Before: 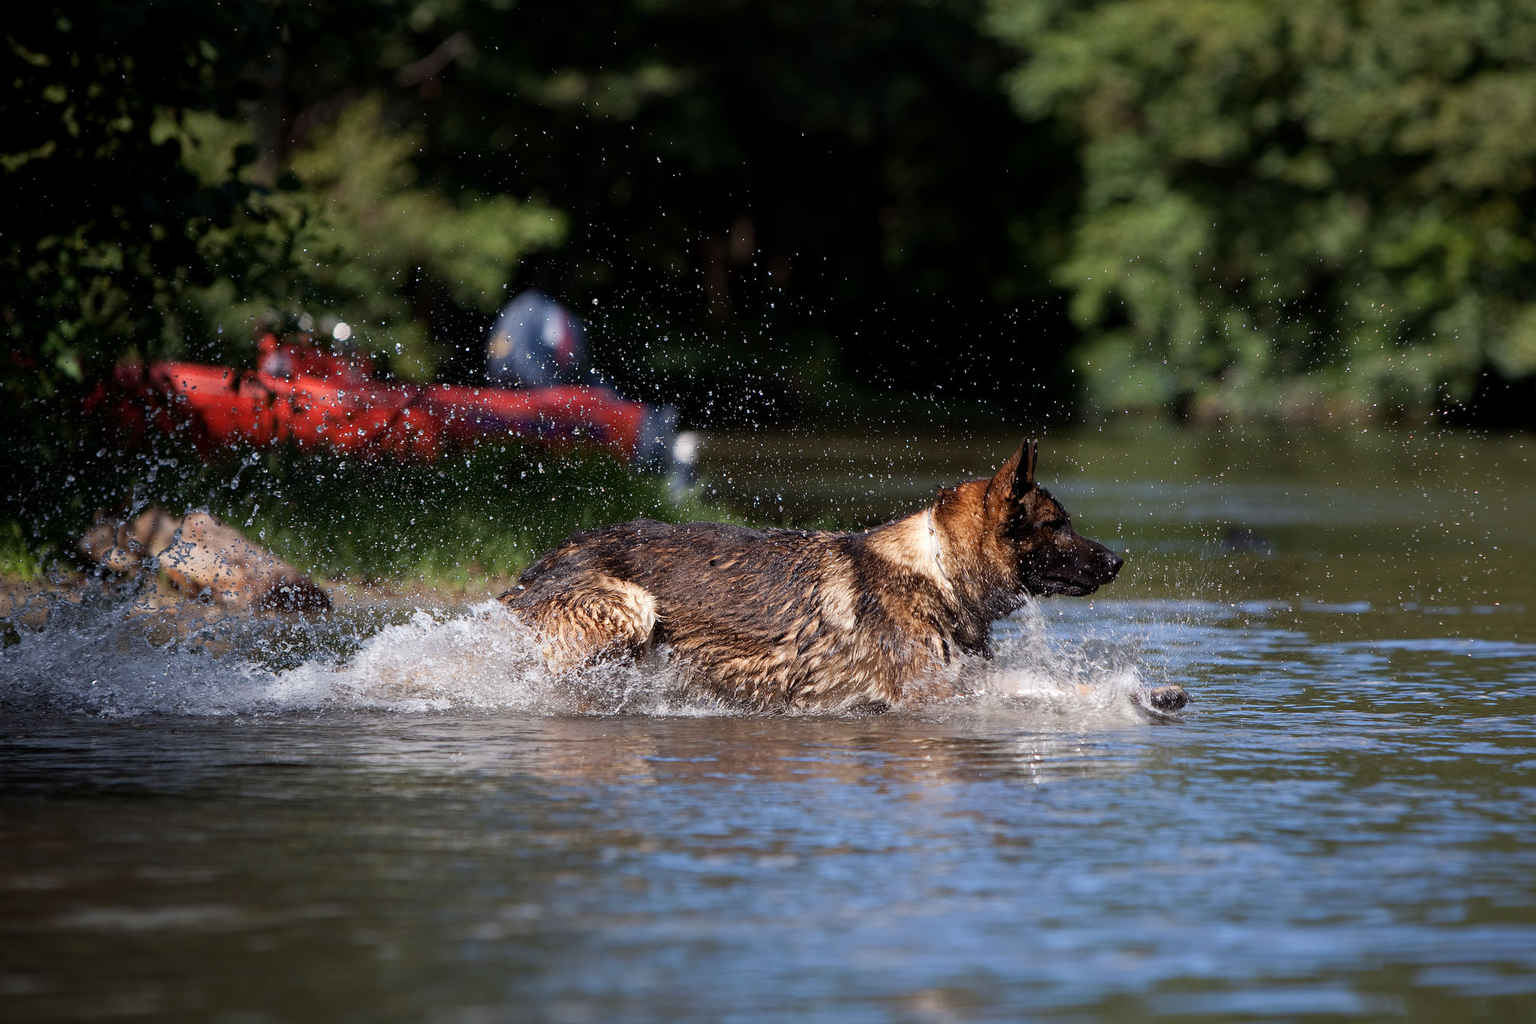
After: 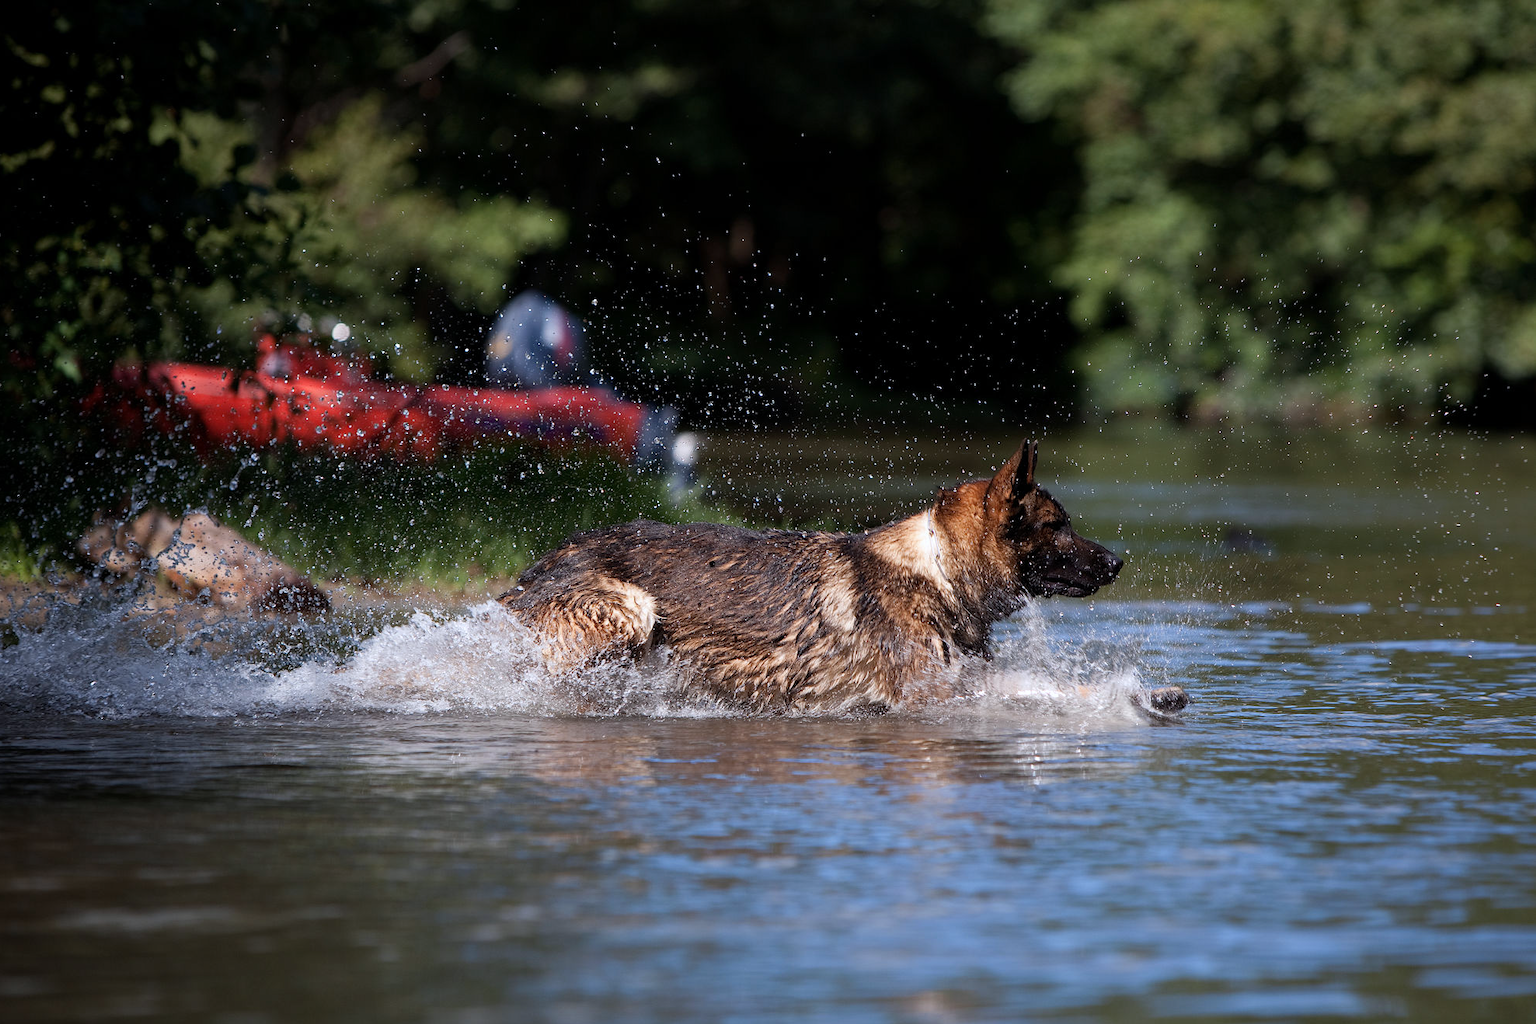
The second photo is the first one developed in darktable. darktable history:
color correction: highlights a* -0.103, highlights b* -5.67, shadows a* -0.138, shadows b* -0.077
crop and rotate: left 0.13%, bottom 0.013%
